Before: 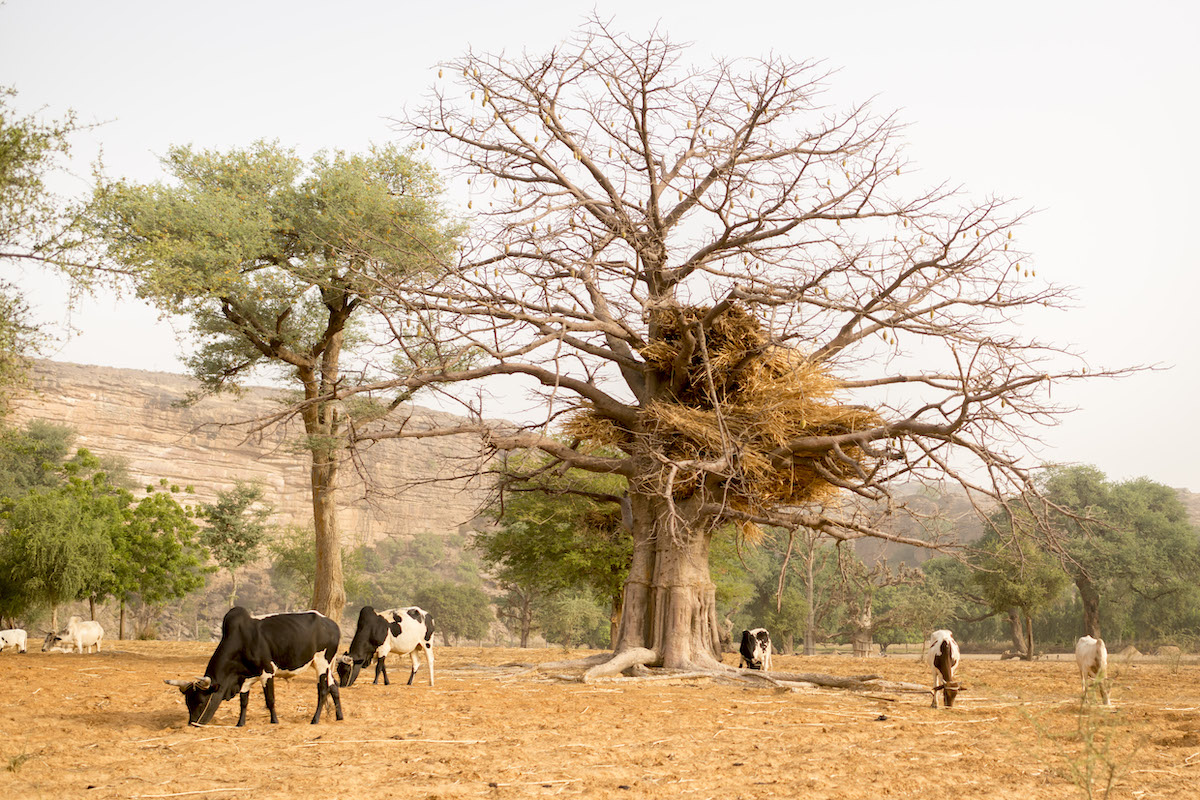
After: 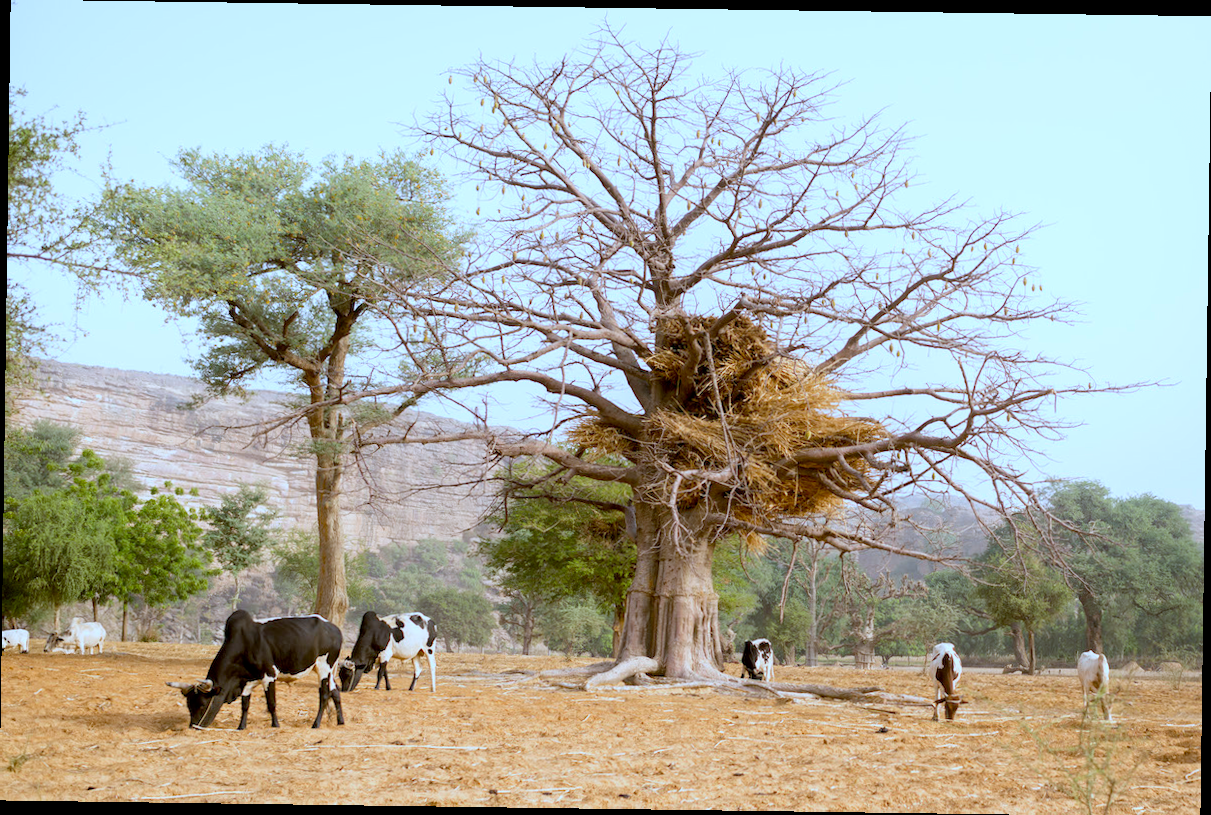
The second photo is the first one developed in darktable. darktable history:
crop: bottom 0.071%
rotate and perspective: rotation 0.8°, automatic cropping off
white balance: red 0.871, blue 1.249
